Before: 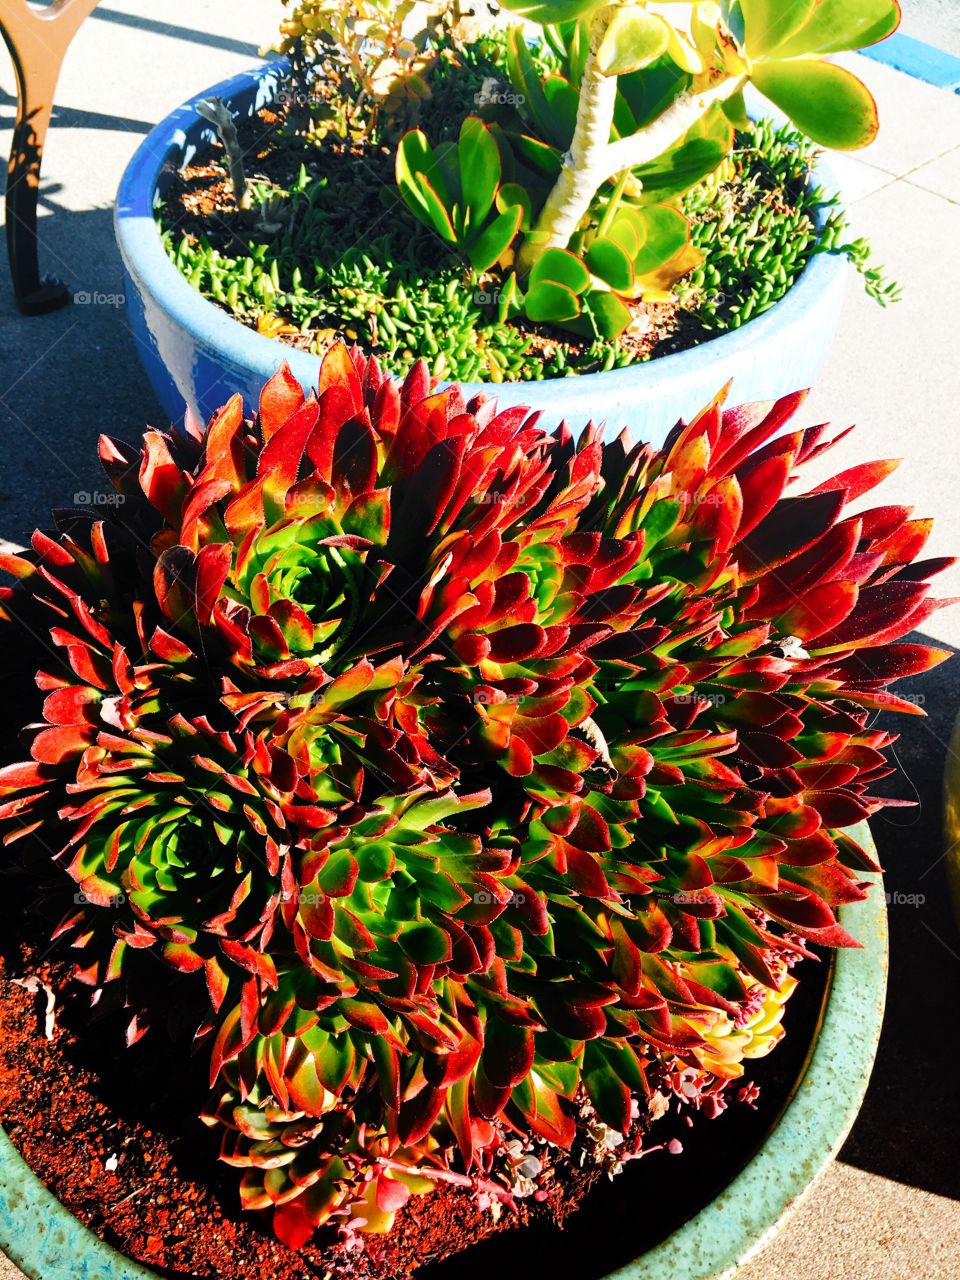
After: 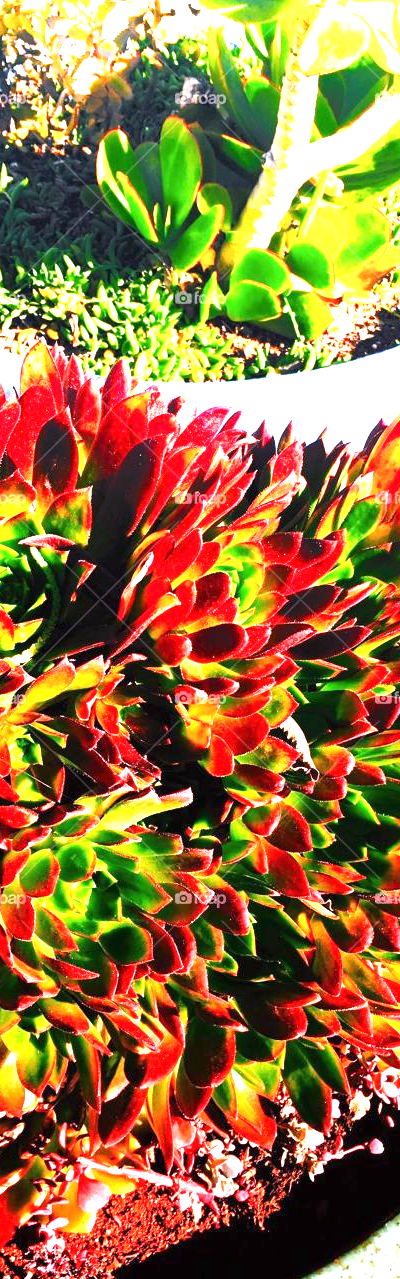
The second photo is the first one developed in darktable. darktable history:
exposure: black level correction 0, exposure 1.45 EV, compensate exposure bias true, compensate highlight preservation false
white balance: red 1.188, blue 1.11
crop: left 31.229%, right 27.105%
